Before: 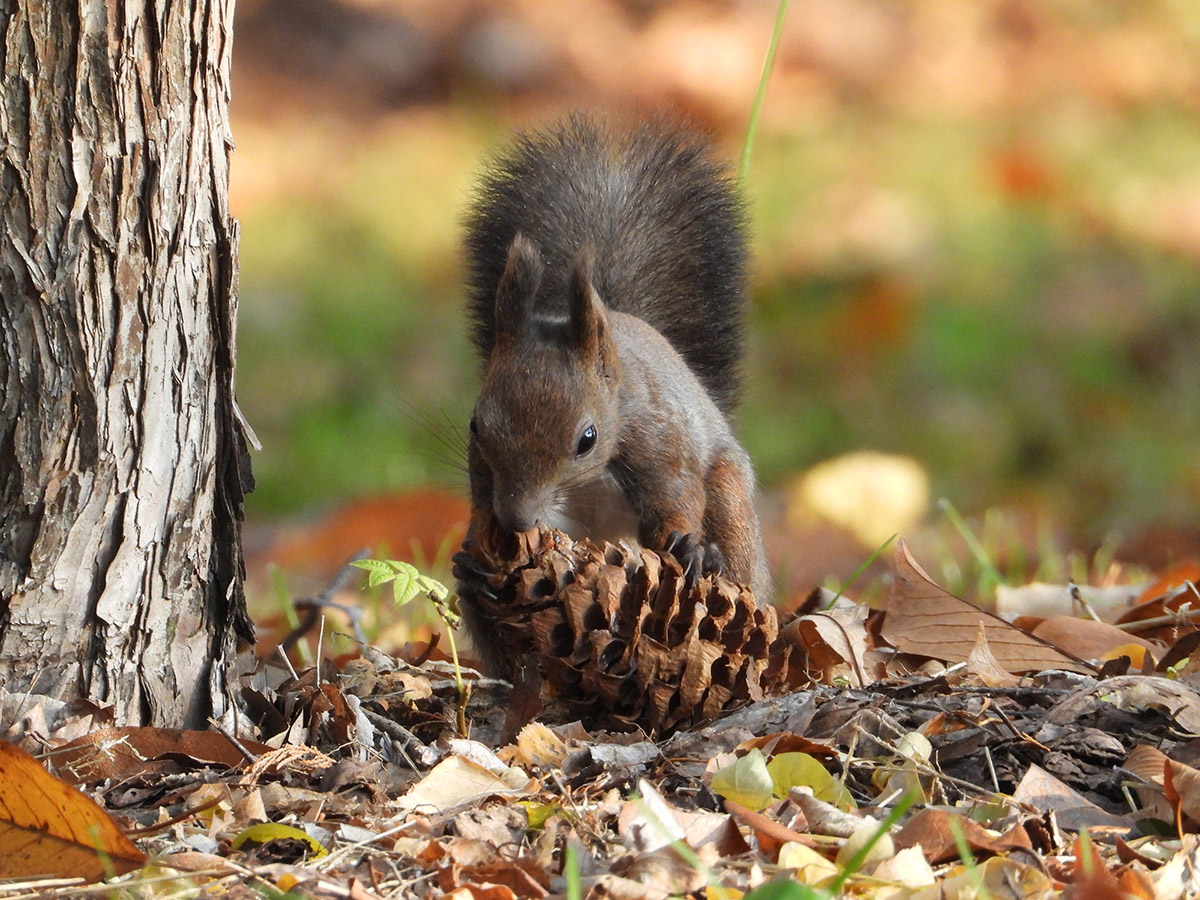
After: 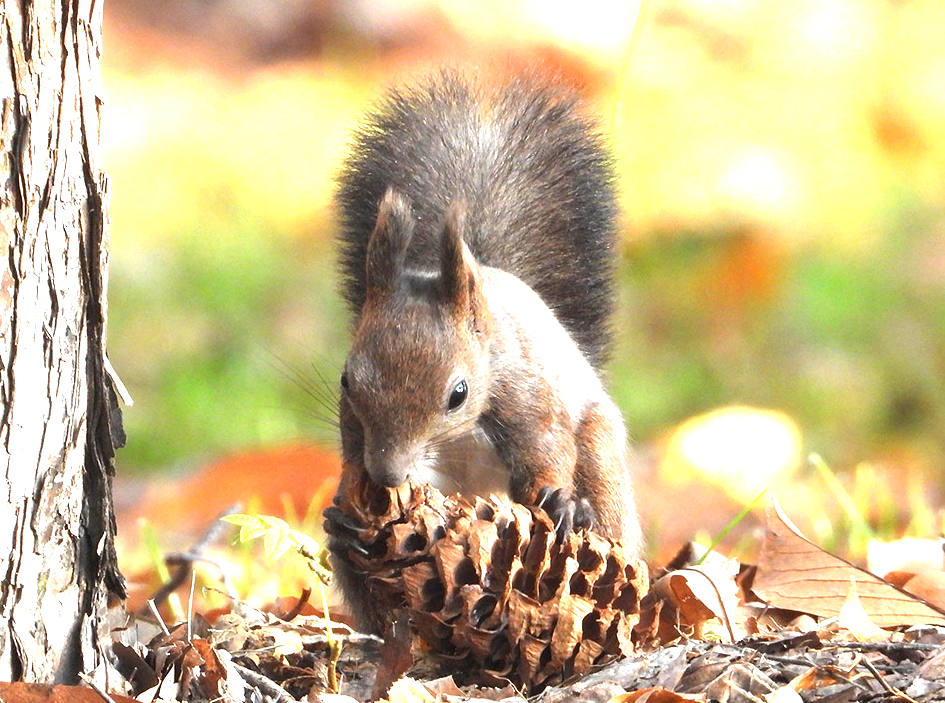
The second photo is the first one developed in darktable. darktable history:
crop and rotate: left 10.77%, top 5.1%, right 10.41%, bottom 16.76%
exposure: black level correction 0, exposure 1.675 EV, compensate exposure bias true, compensate highlight preservation false
